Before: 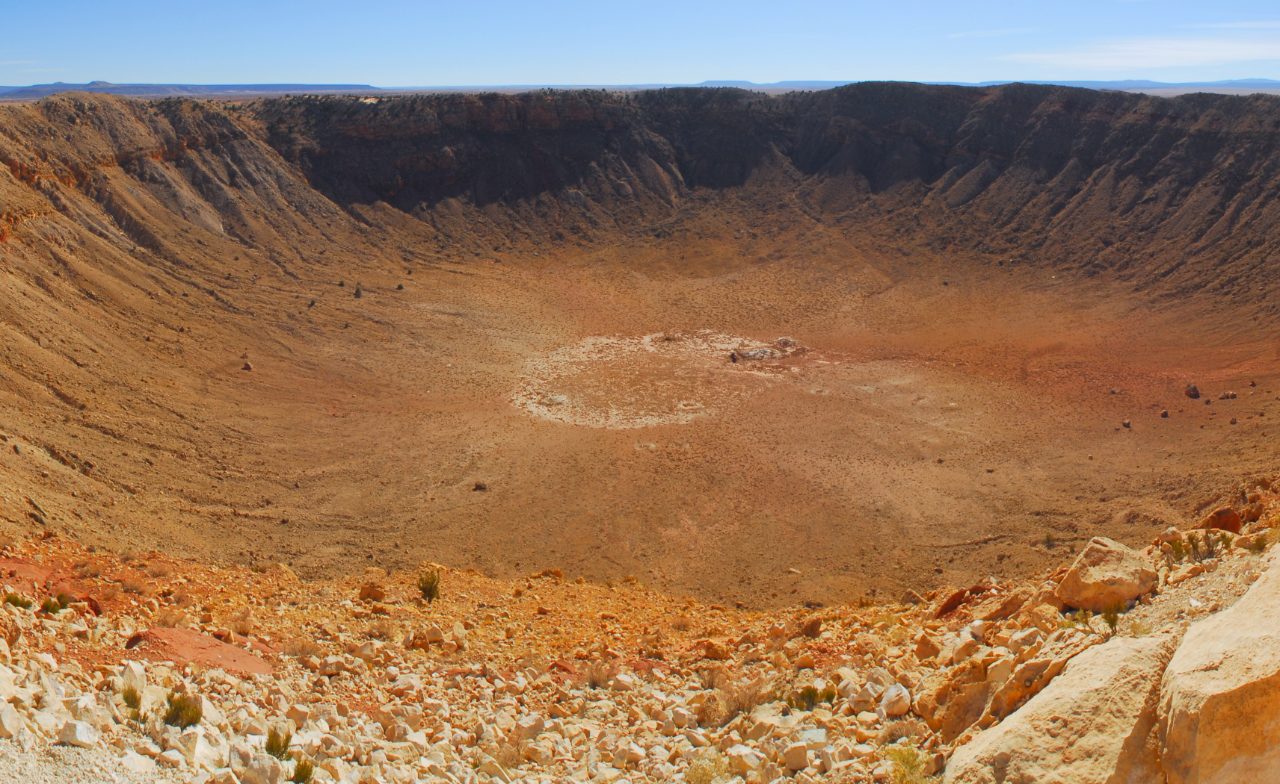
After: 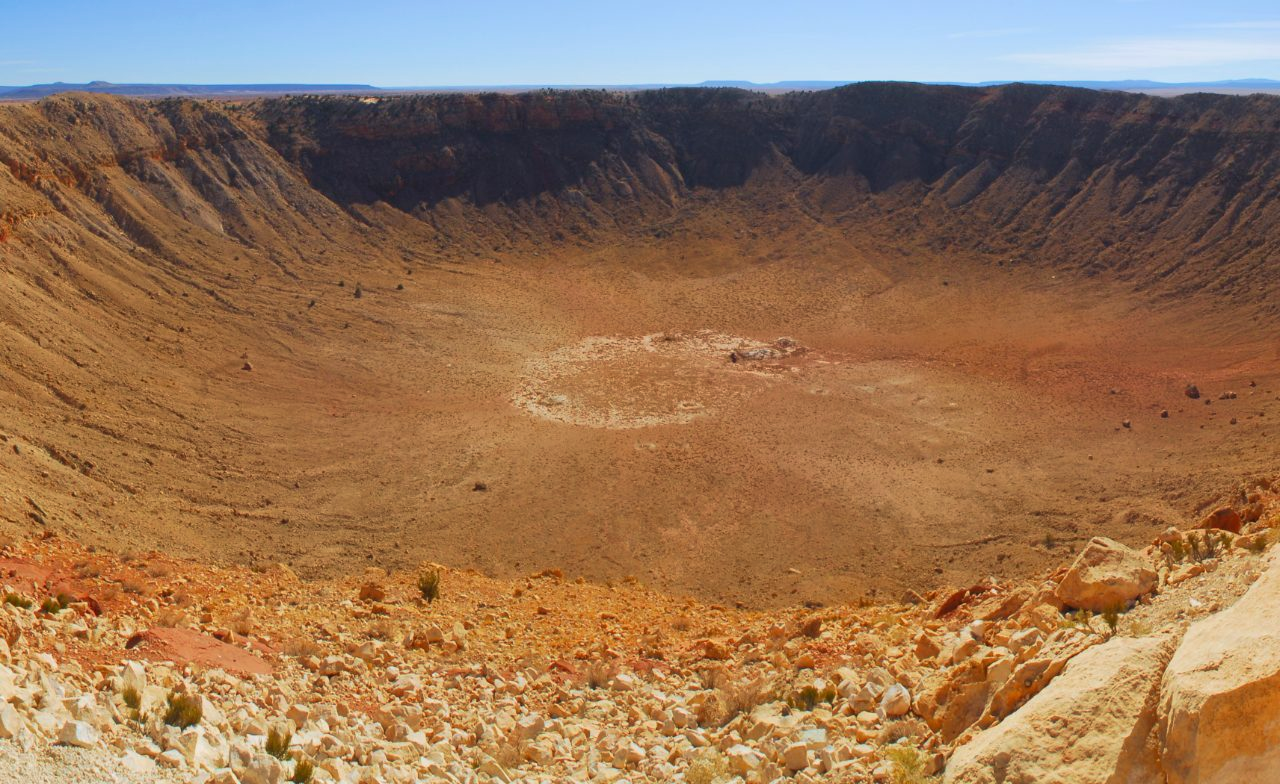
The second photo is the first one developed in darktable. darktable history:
velvia: strength 24.62%
